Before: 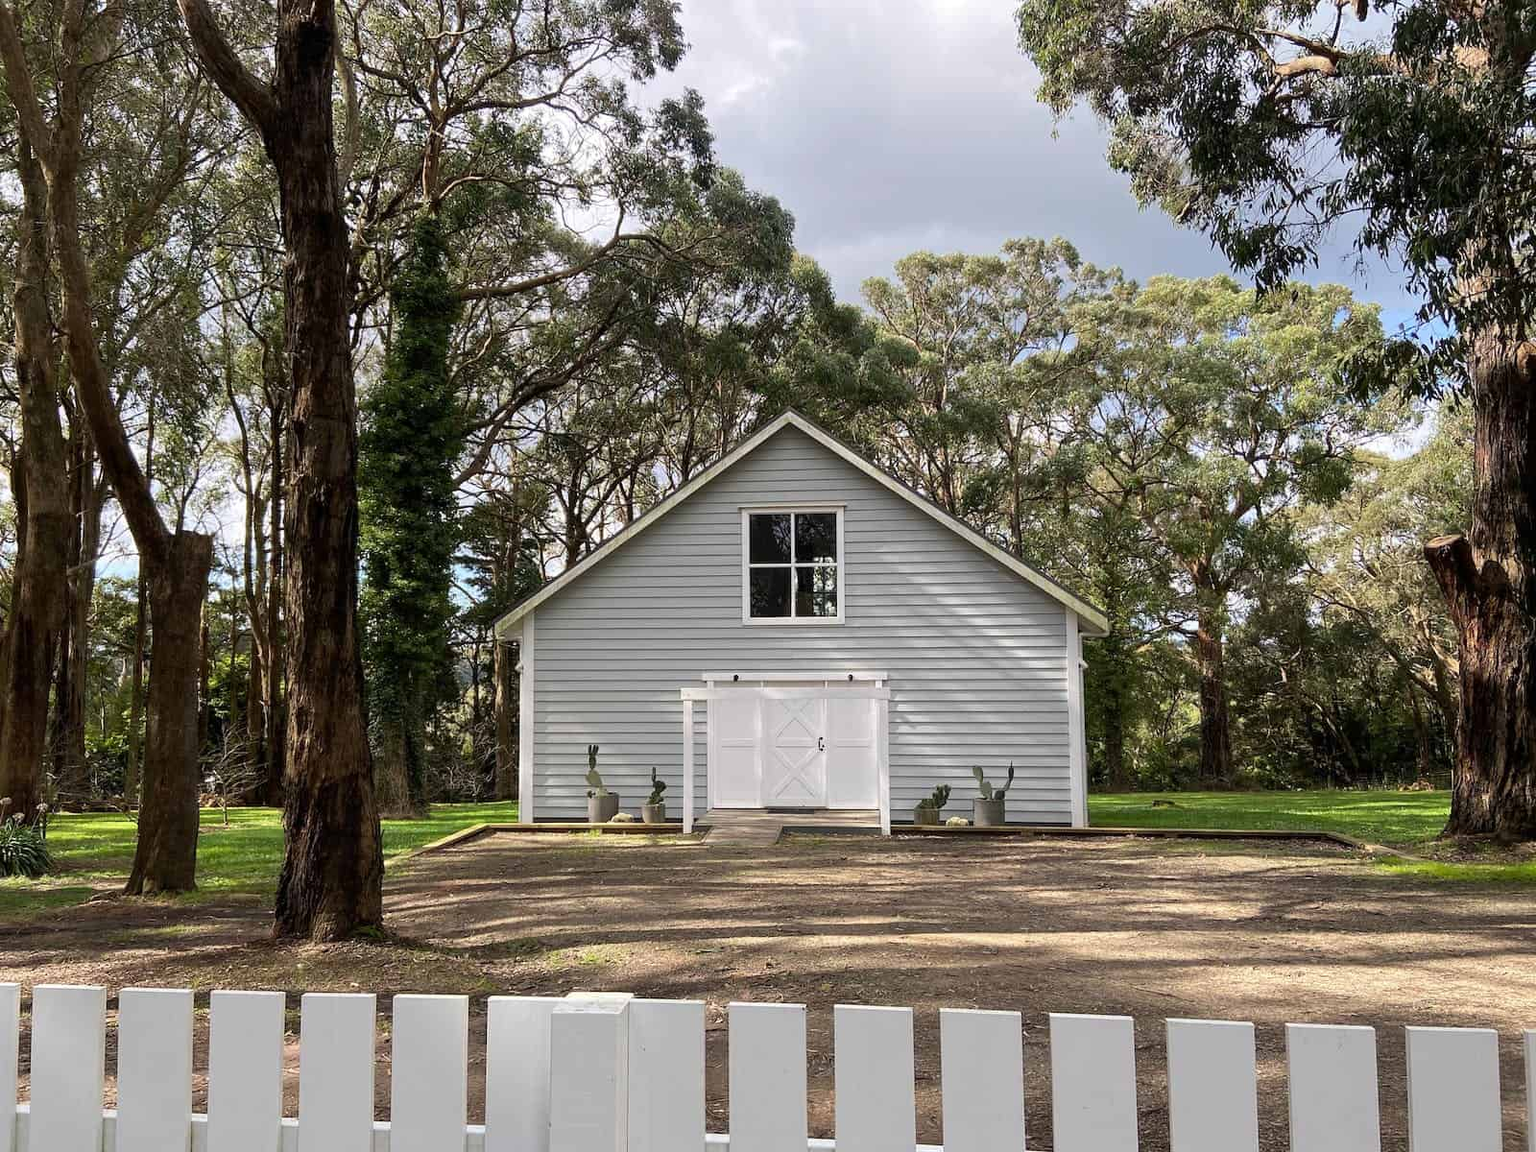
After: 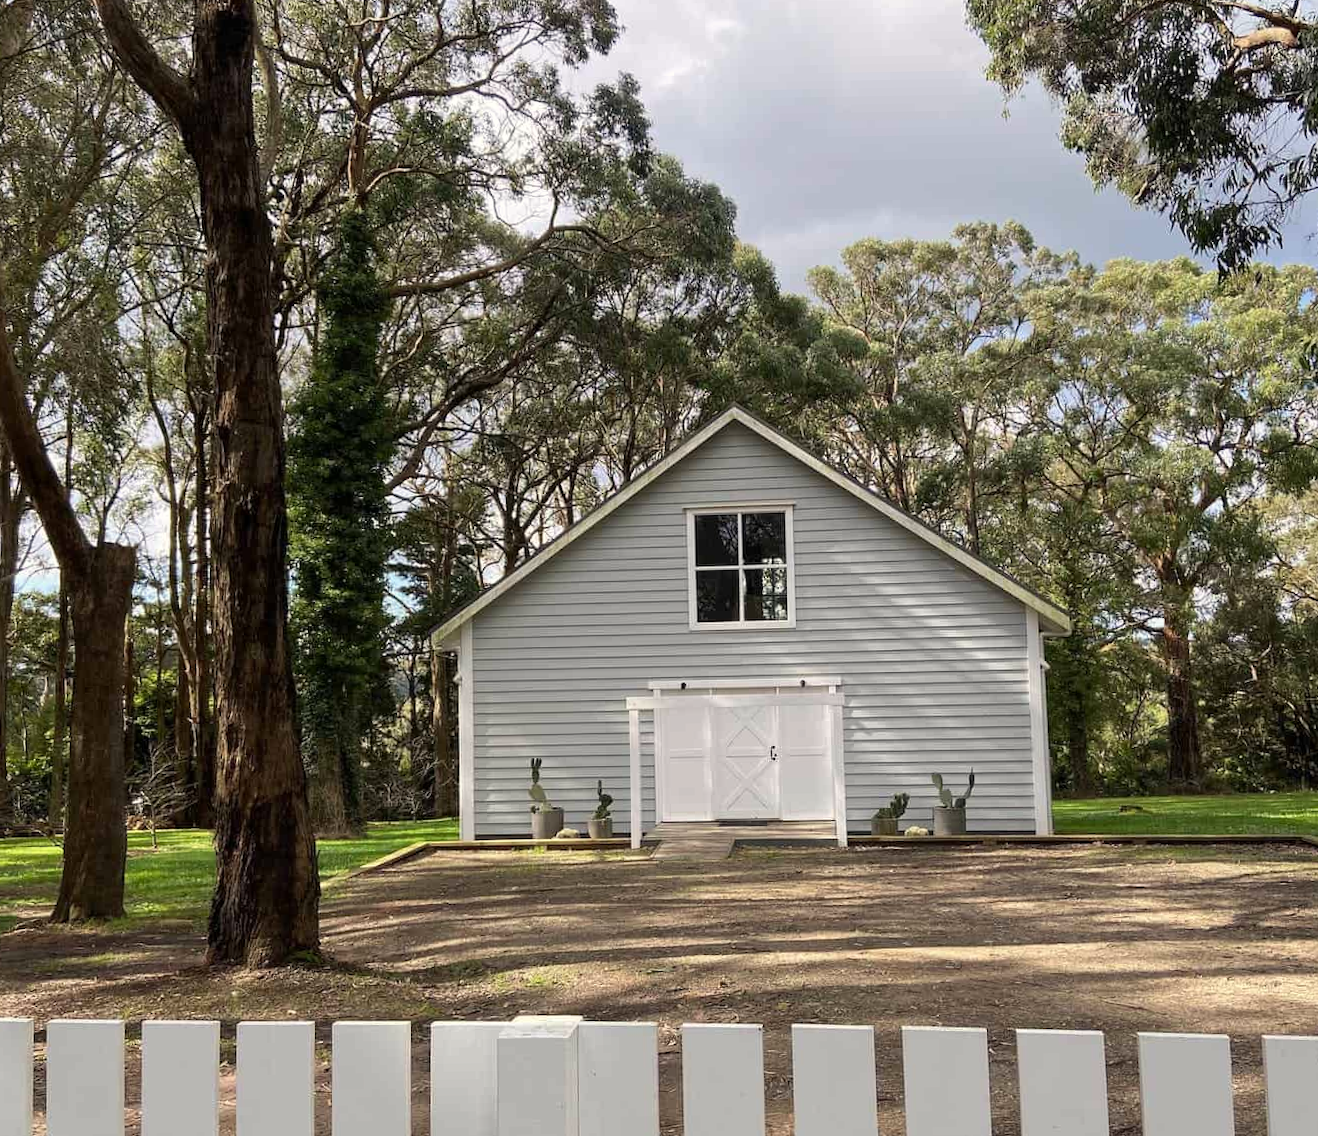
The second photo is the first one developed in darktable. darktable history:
crop and rotate: angle 1°, left 4.281%, top 0.642%, right 11.383%, bottom 2.486%
color correction: highlights b* 3
